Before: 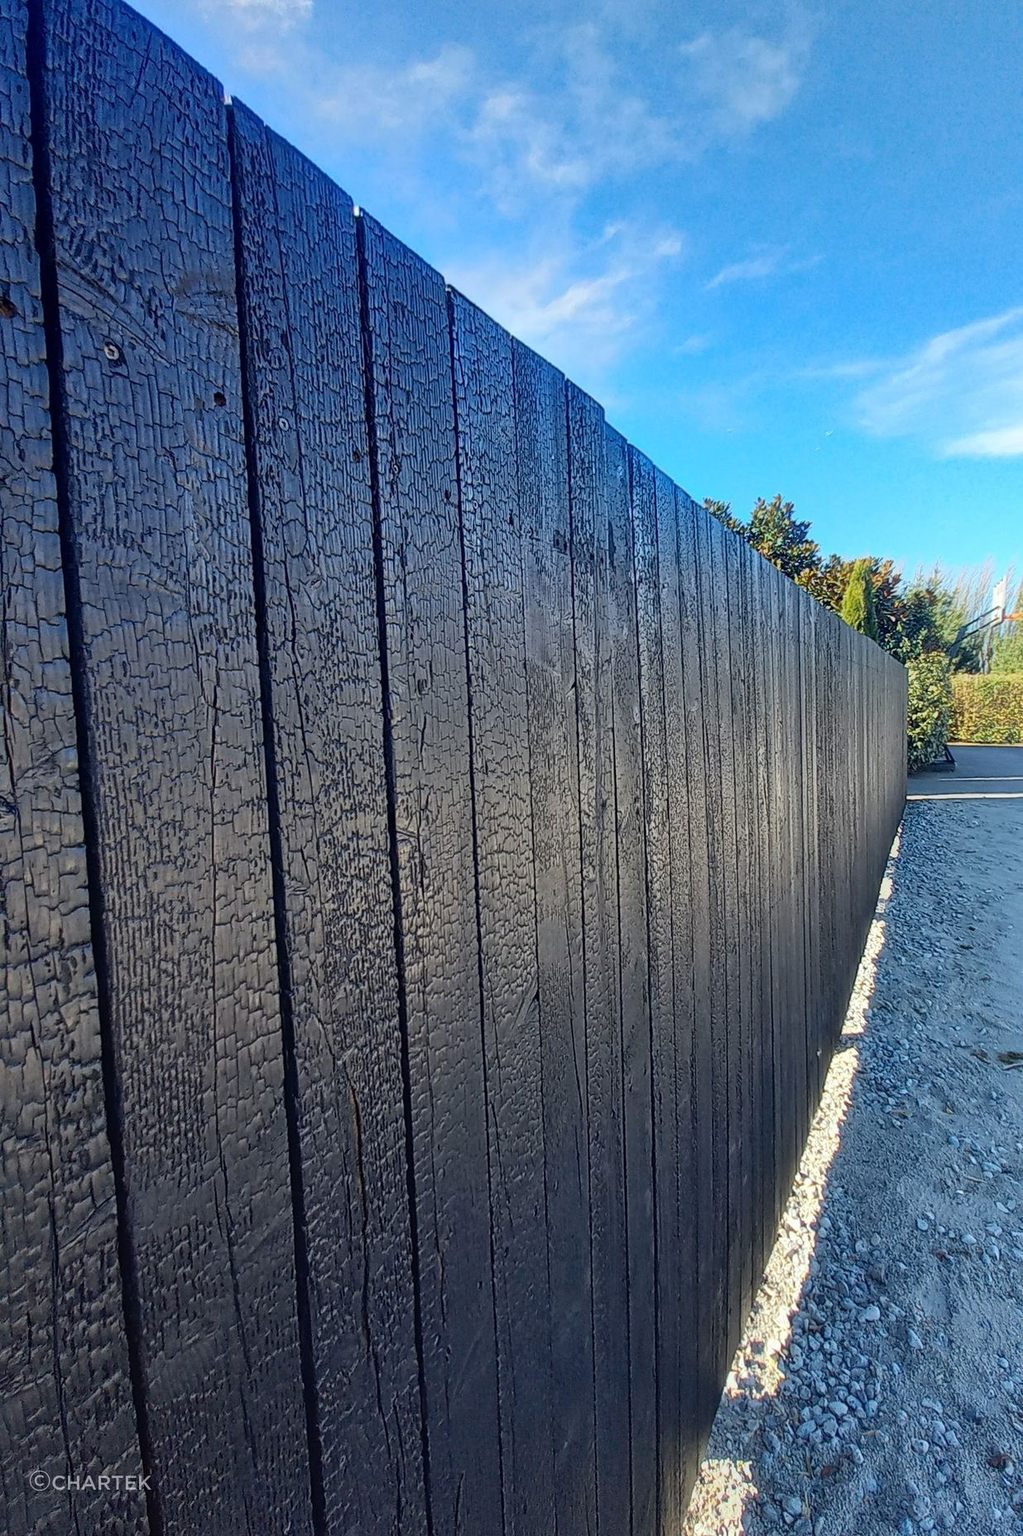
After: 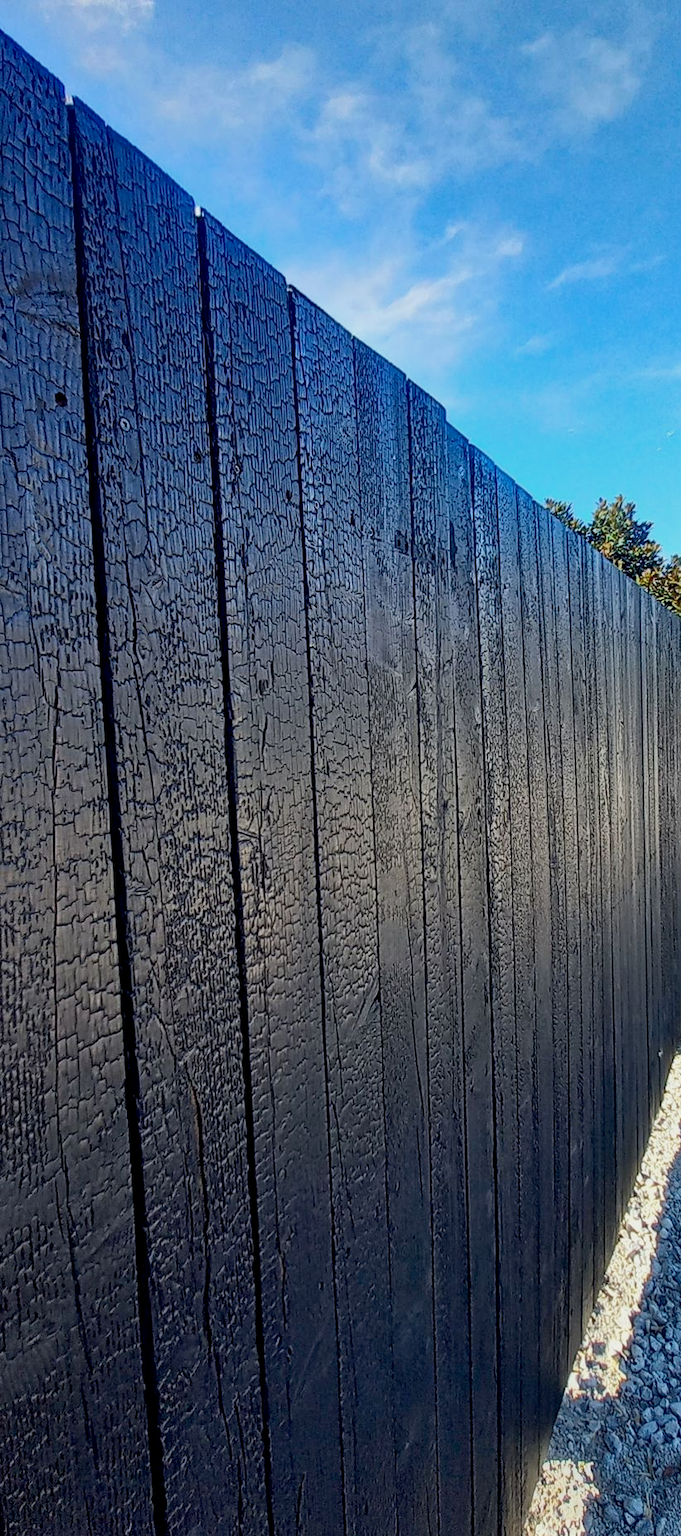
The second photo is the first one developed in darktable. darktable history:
exposure: black level correction 0.011, exposure -0.478 EV, compensate highlight preservation false
crop and rotate: left 15.596%, right 17.749%
base curve: curves: ch0 [(0, 0) (0.666, 0.806) (1, 1)], preserve colors none
